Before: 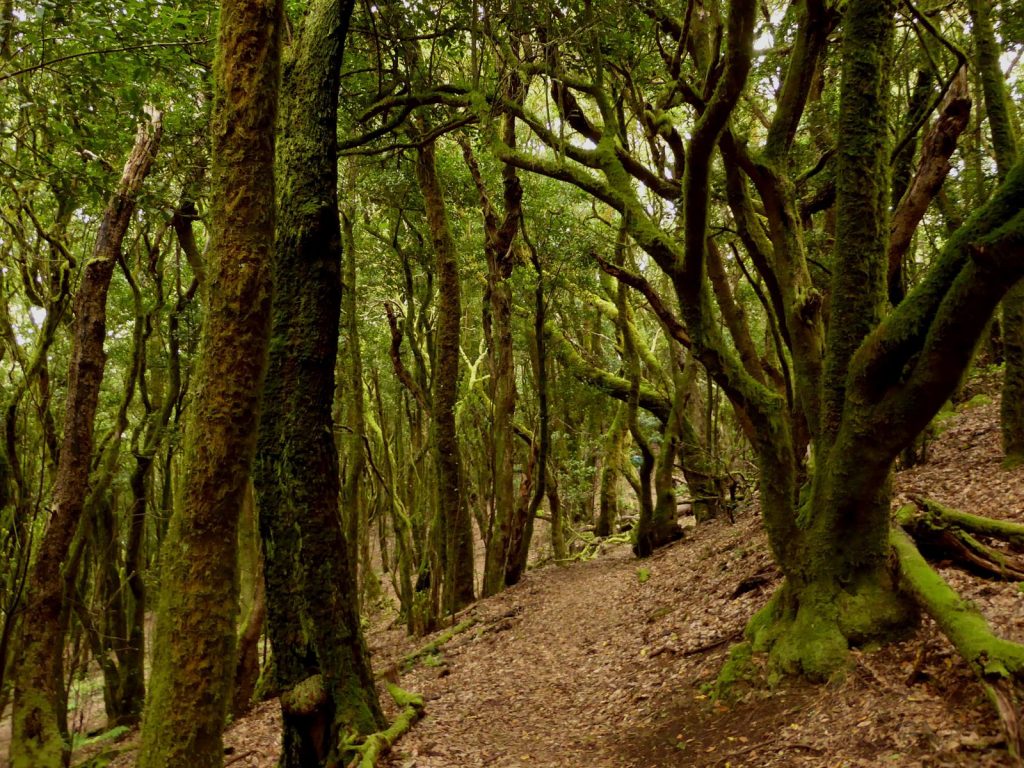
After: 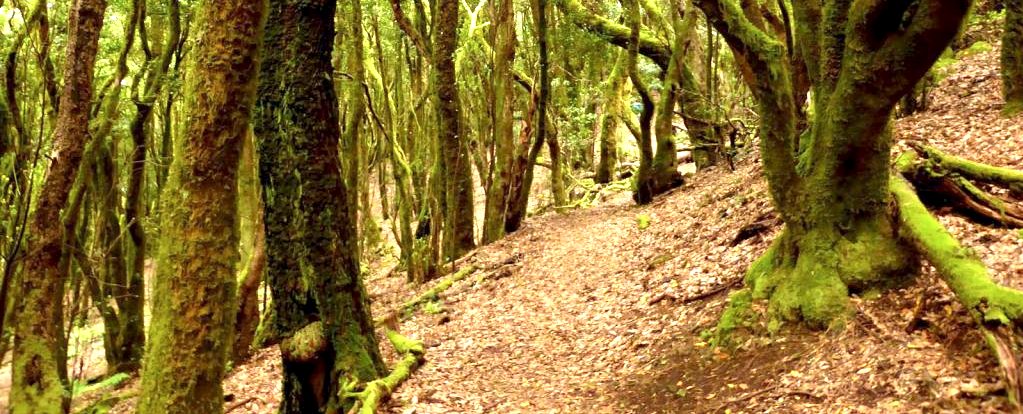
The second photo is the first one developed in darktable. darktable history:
color calibration: illuminant as shot in camera, x 0.358, y 0.373, temperature 4628.91 K
exposure: black level correction 0.001, exposure 1.805 EV, compensate highlight preservation false
crop and rotate: top 46.084%, right 0.004%
